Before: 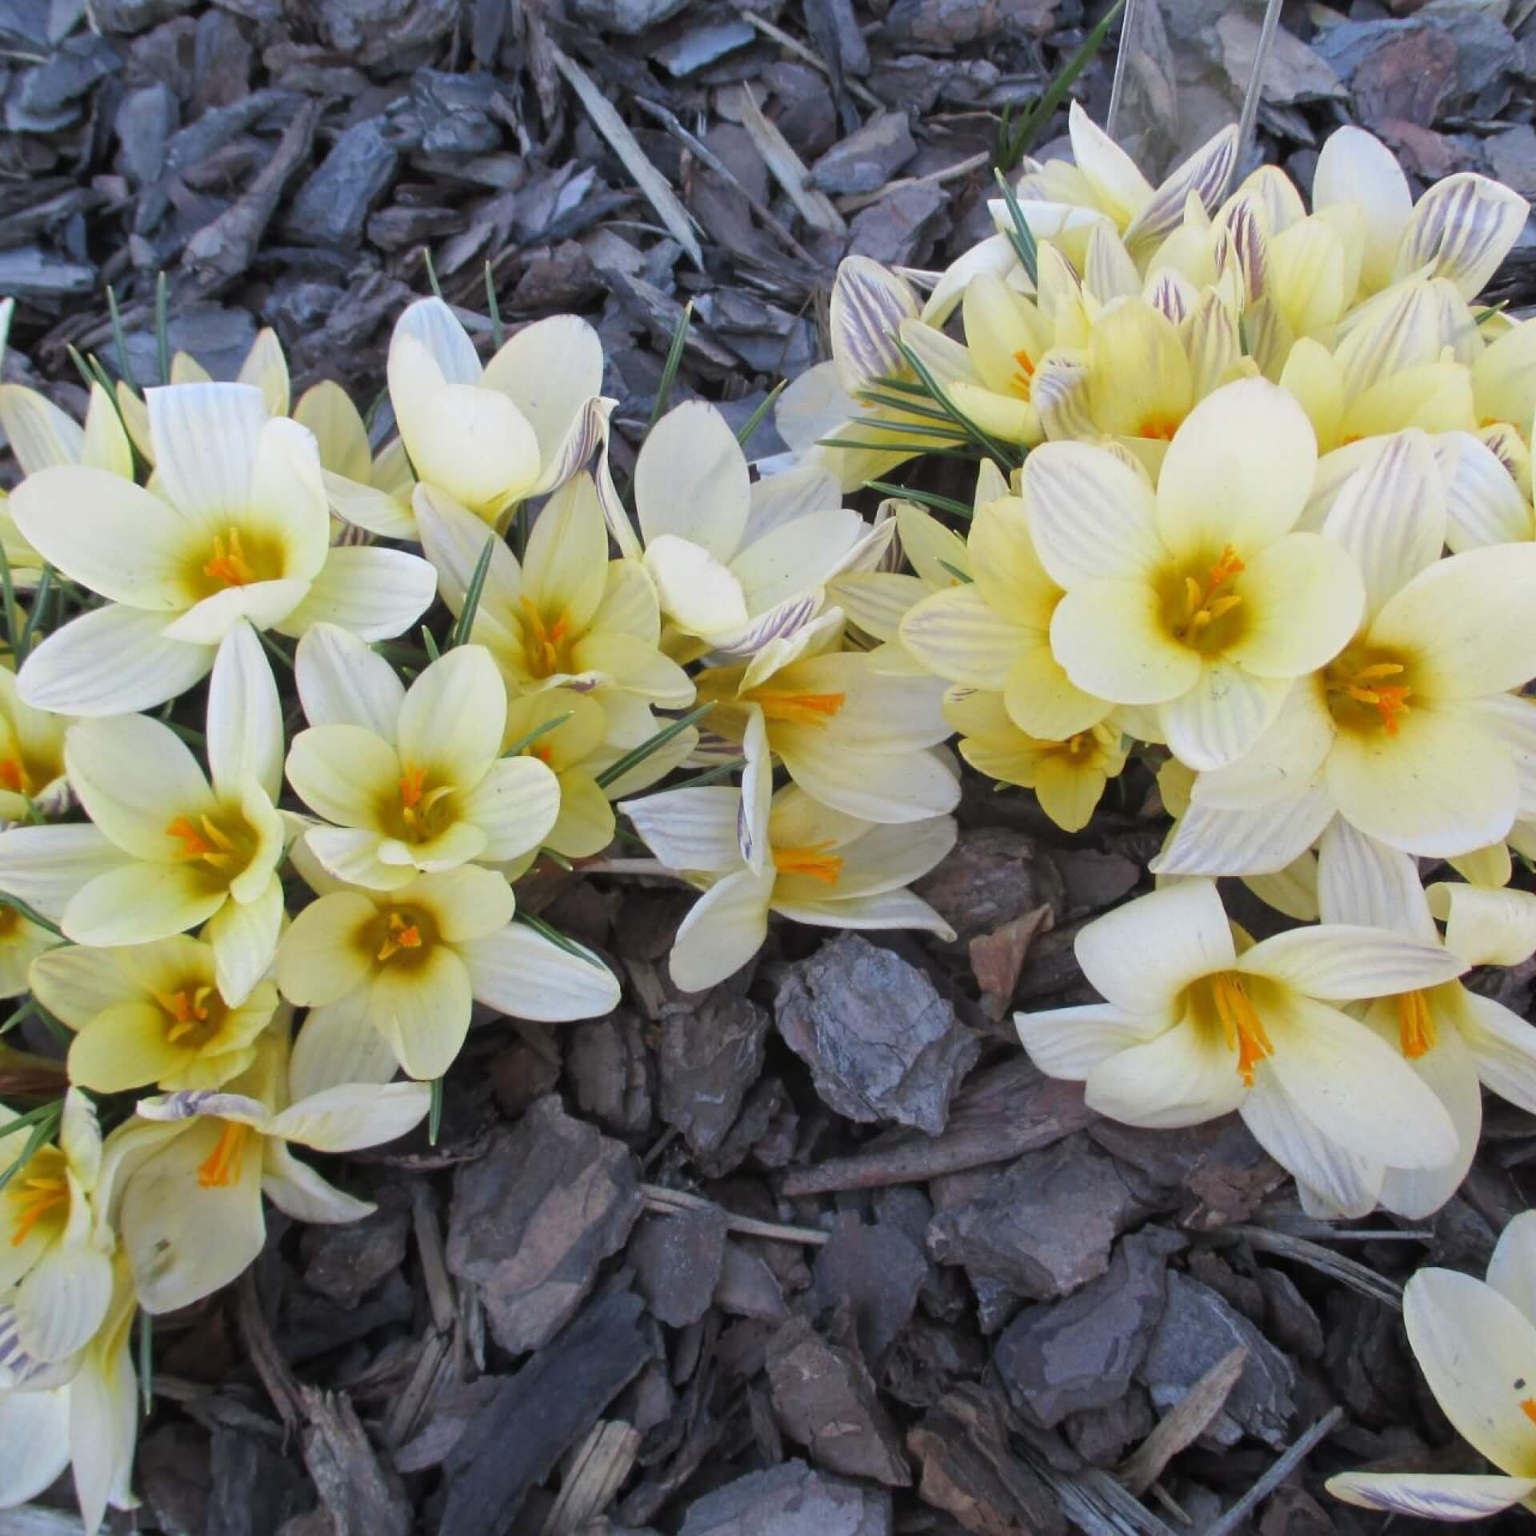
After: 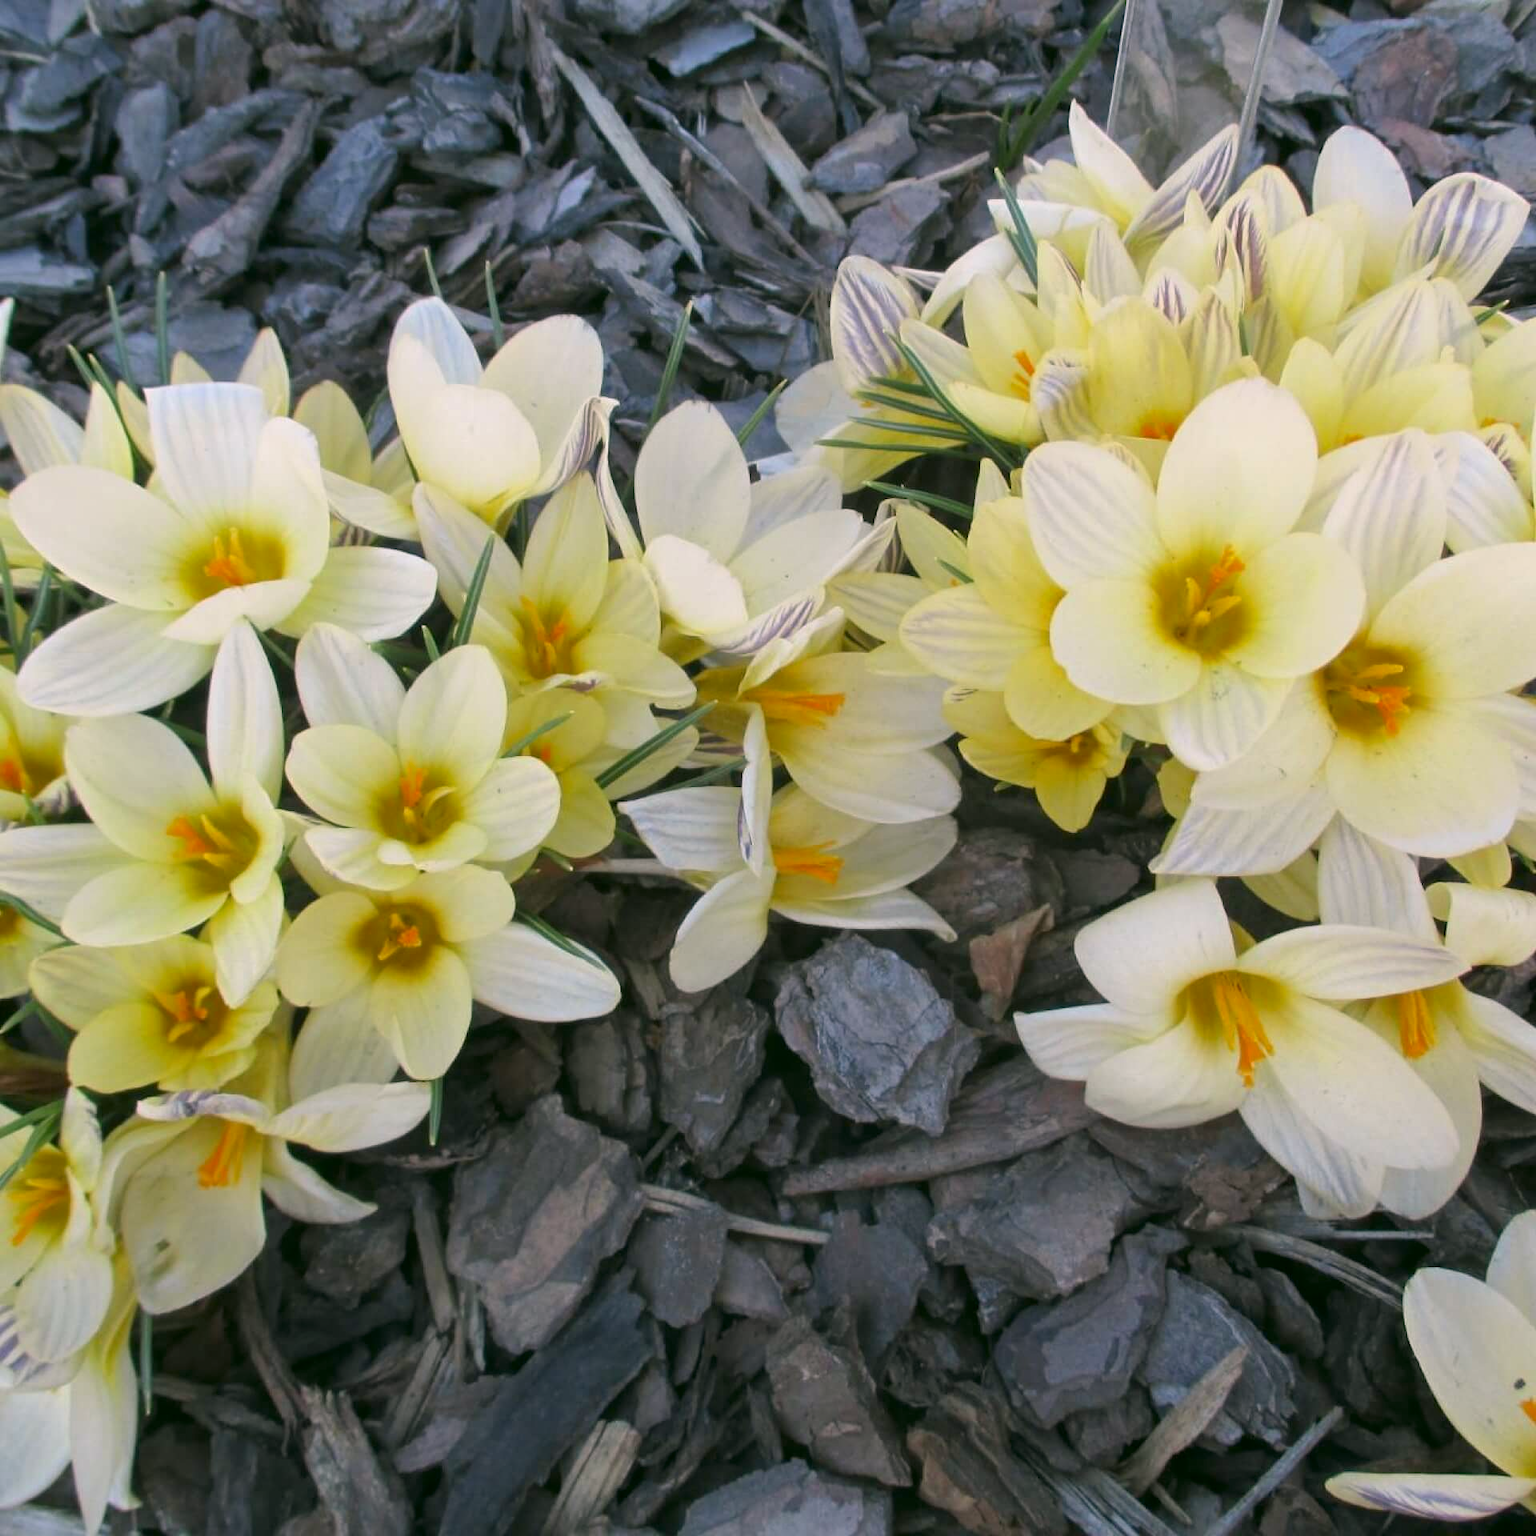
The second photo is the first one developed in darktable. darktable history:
color correction: highlights a* 4.43, highlights b* 4.95, shadows a* -7.64, shadows b* 4.85
